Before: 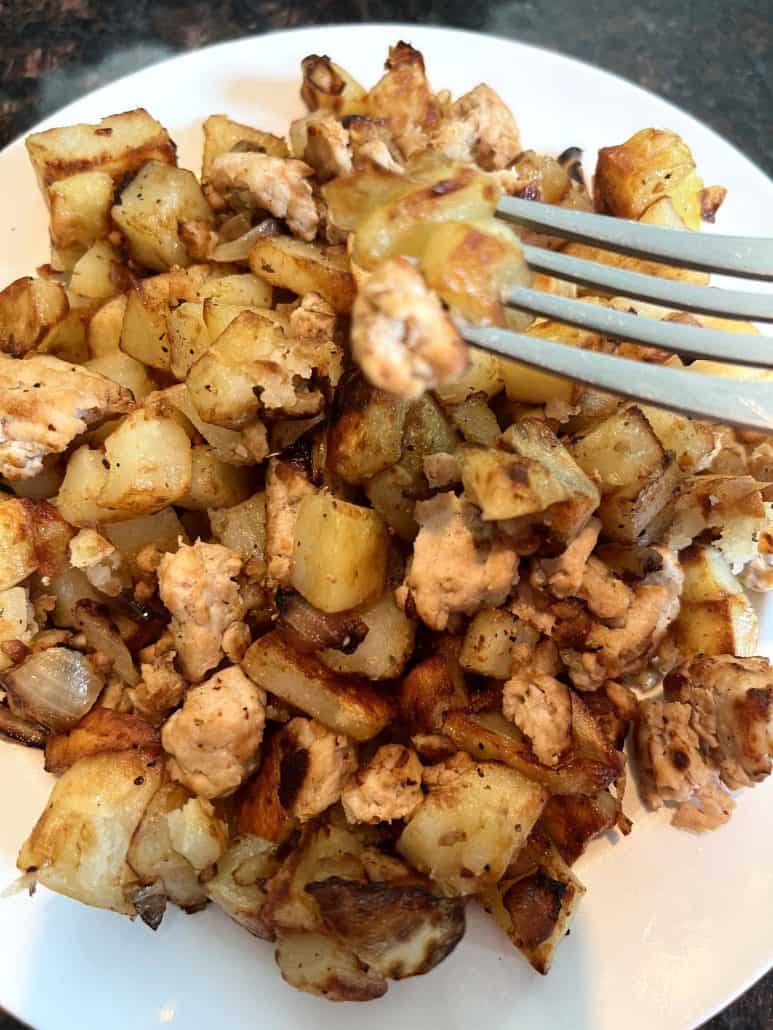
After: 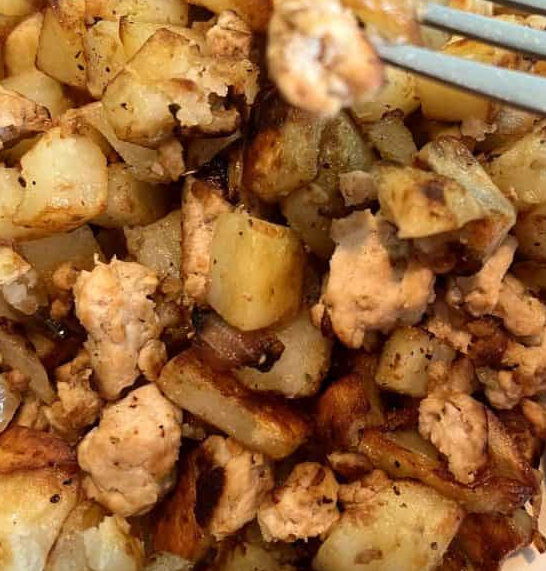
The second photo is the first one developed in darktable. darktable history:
crop: left 10.952%, top 27.453%, right 18.292%, bottom 17.103%
